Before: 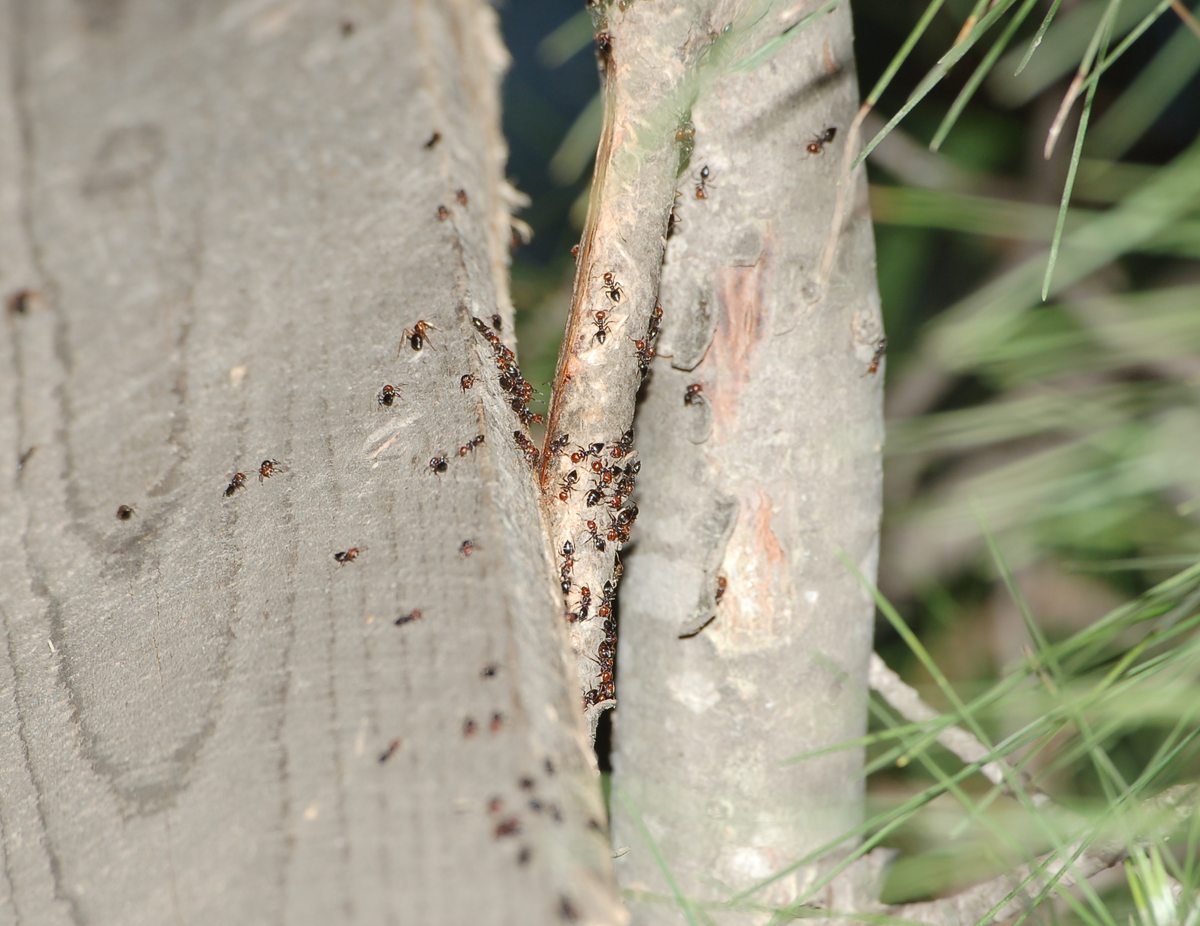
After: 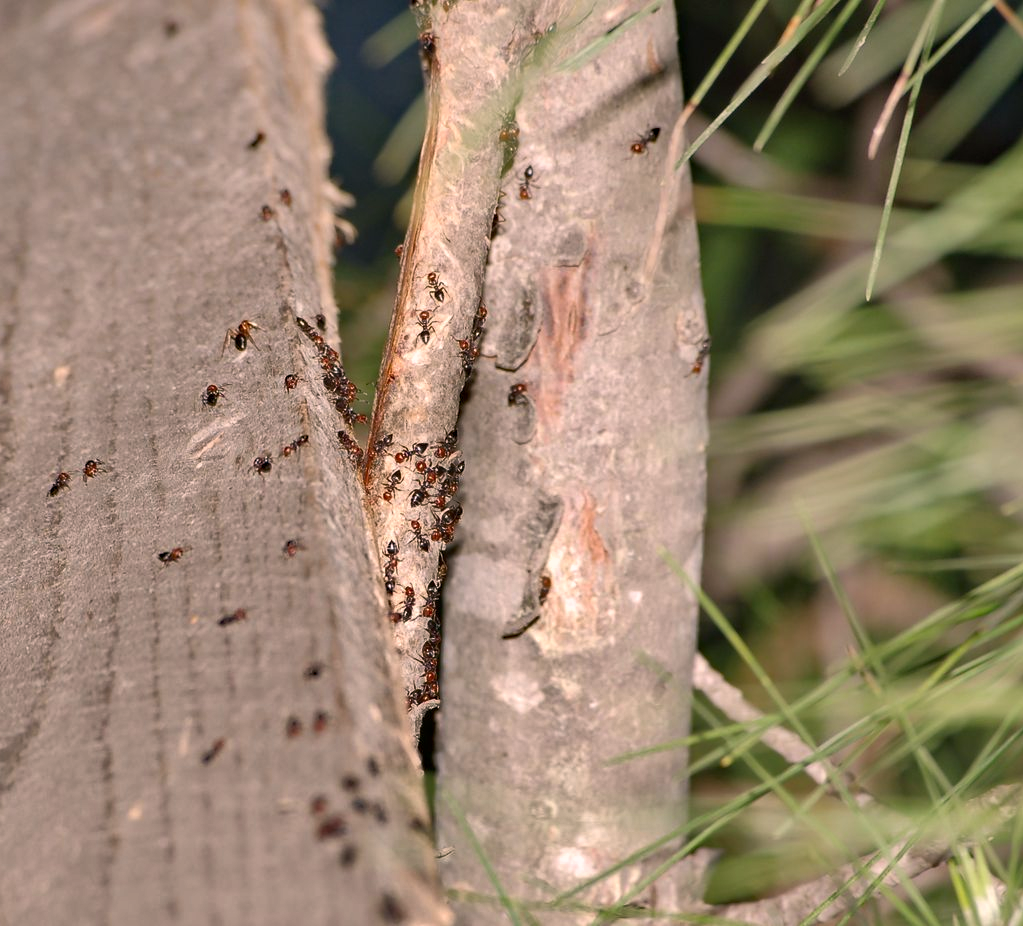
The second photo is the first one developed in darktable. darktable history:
shadows and highlights: radius 108.61, shadows 40.47, highlights -71.55, low approximation 0.01, soften with gaussian
crop and rotate: left 14.715%
local contrast: mode bilateral grid, contrast 15, coarseness 36, detail 104%, midtone range 0.2
haze removal: compatibility mode true
tone equalizer: on, module defaults
levels: white 99.91%
color correction: highlights a* 12.49, highlights b* 5.54
